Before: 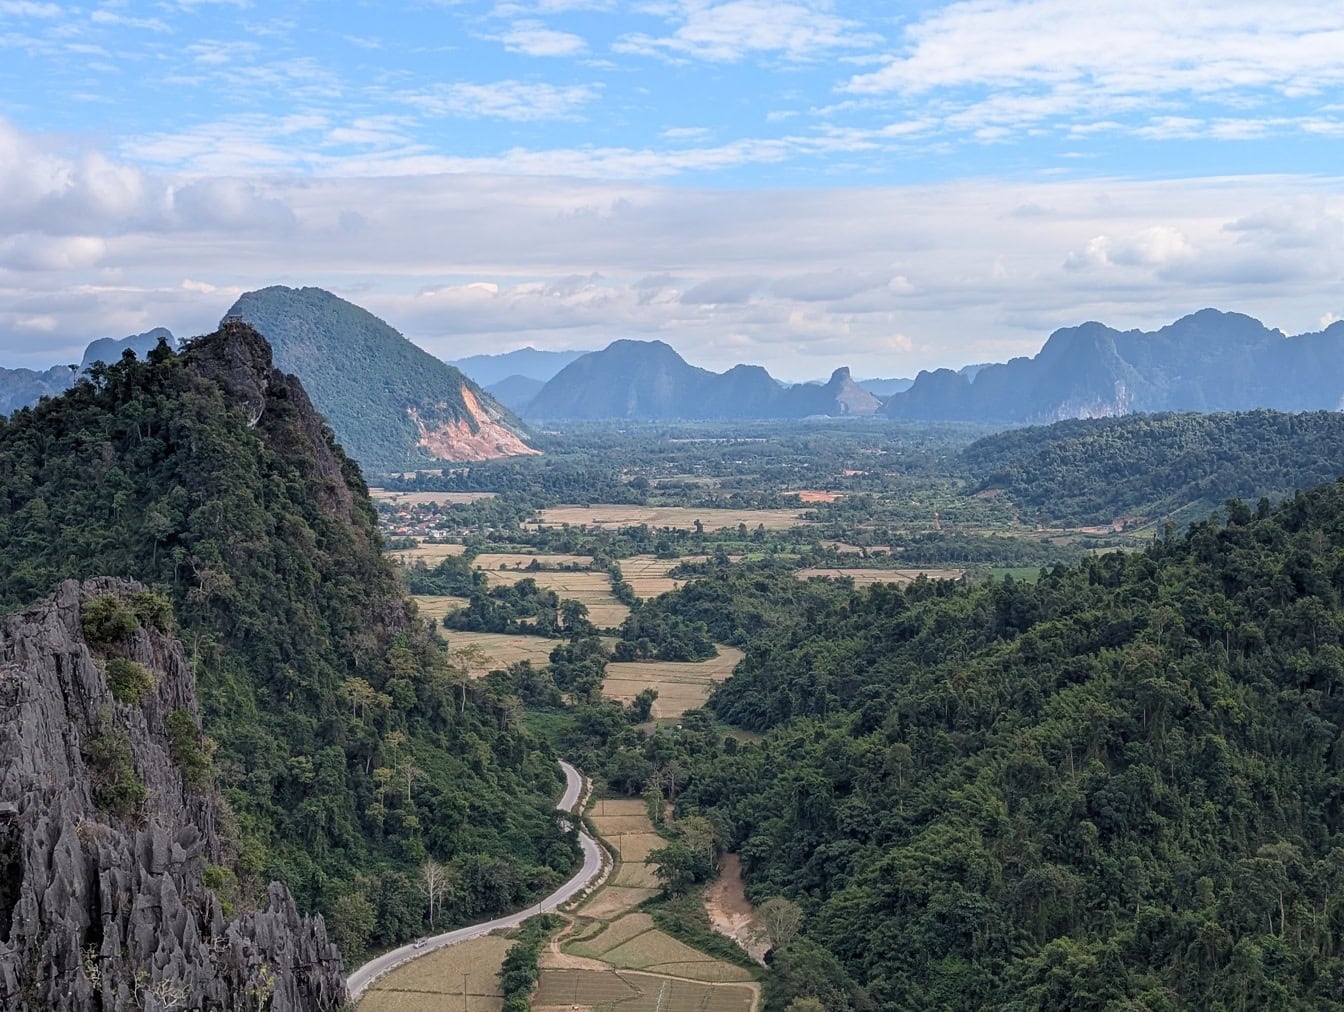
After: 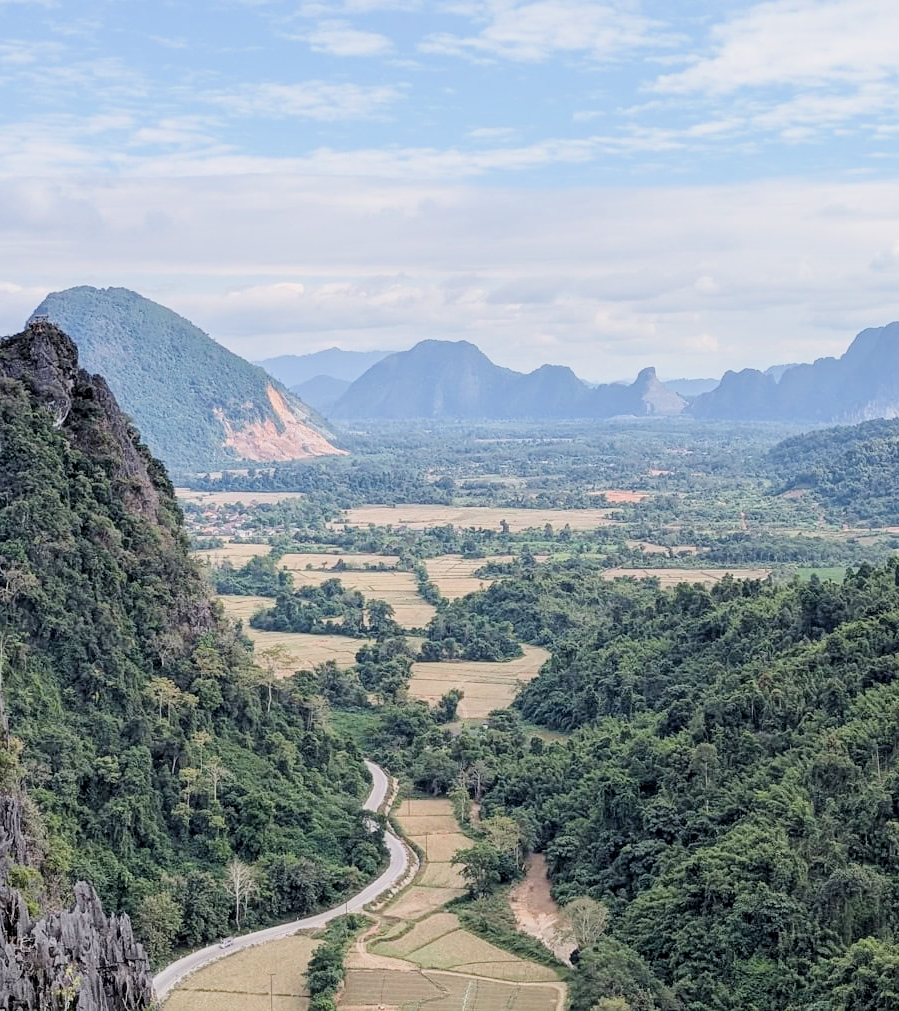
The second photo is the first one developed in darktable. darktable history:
local contrast: highlights 102%, shadows 102%, detail 119%, midtone range 0.2
exposure: black level correction 0, exposure 1.199 EV, compensate highlight preservation false
filmic rgb: black relative exposure -7.16 EV, white relative exposure 5.37 EV, threshold 2.96 EV, hardness 3.02, enable highlight reconstruction true
crop and rotate: left 14.436%, right 18.637%
